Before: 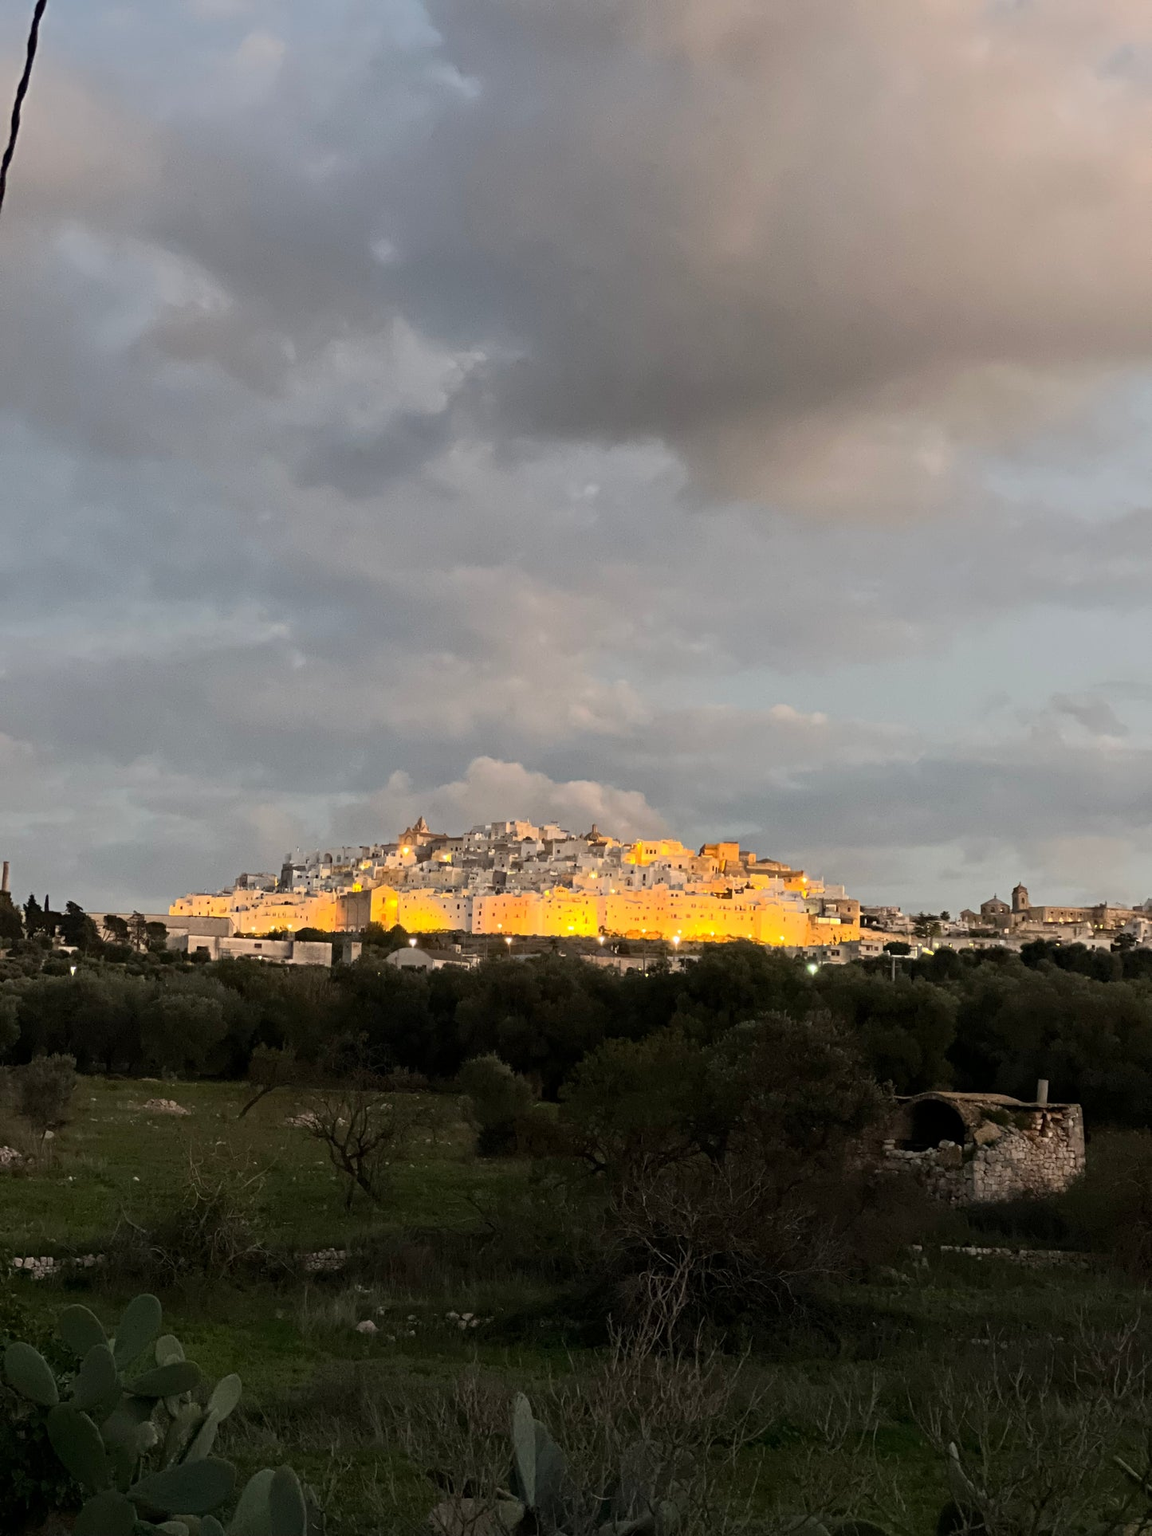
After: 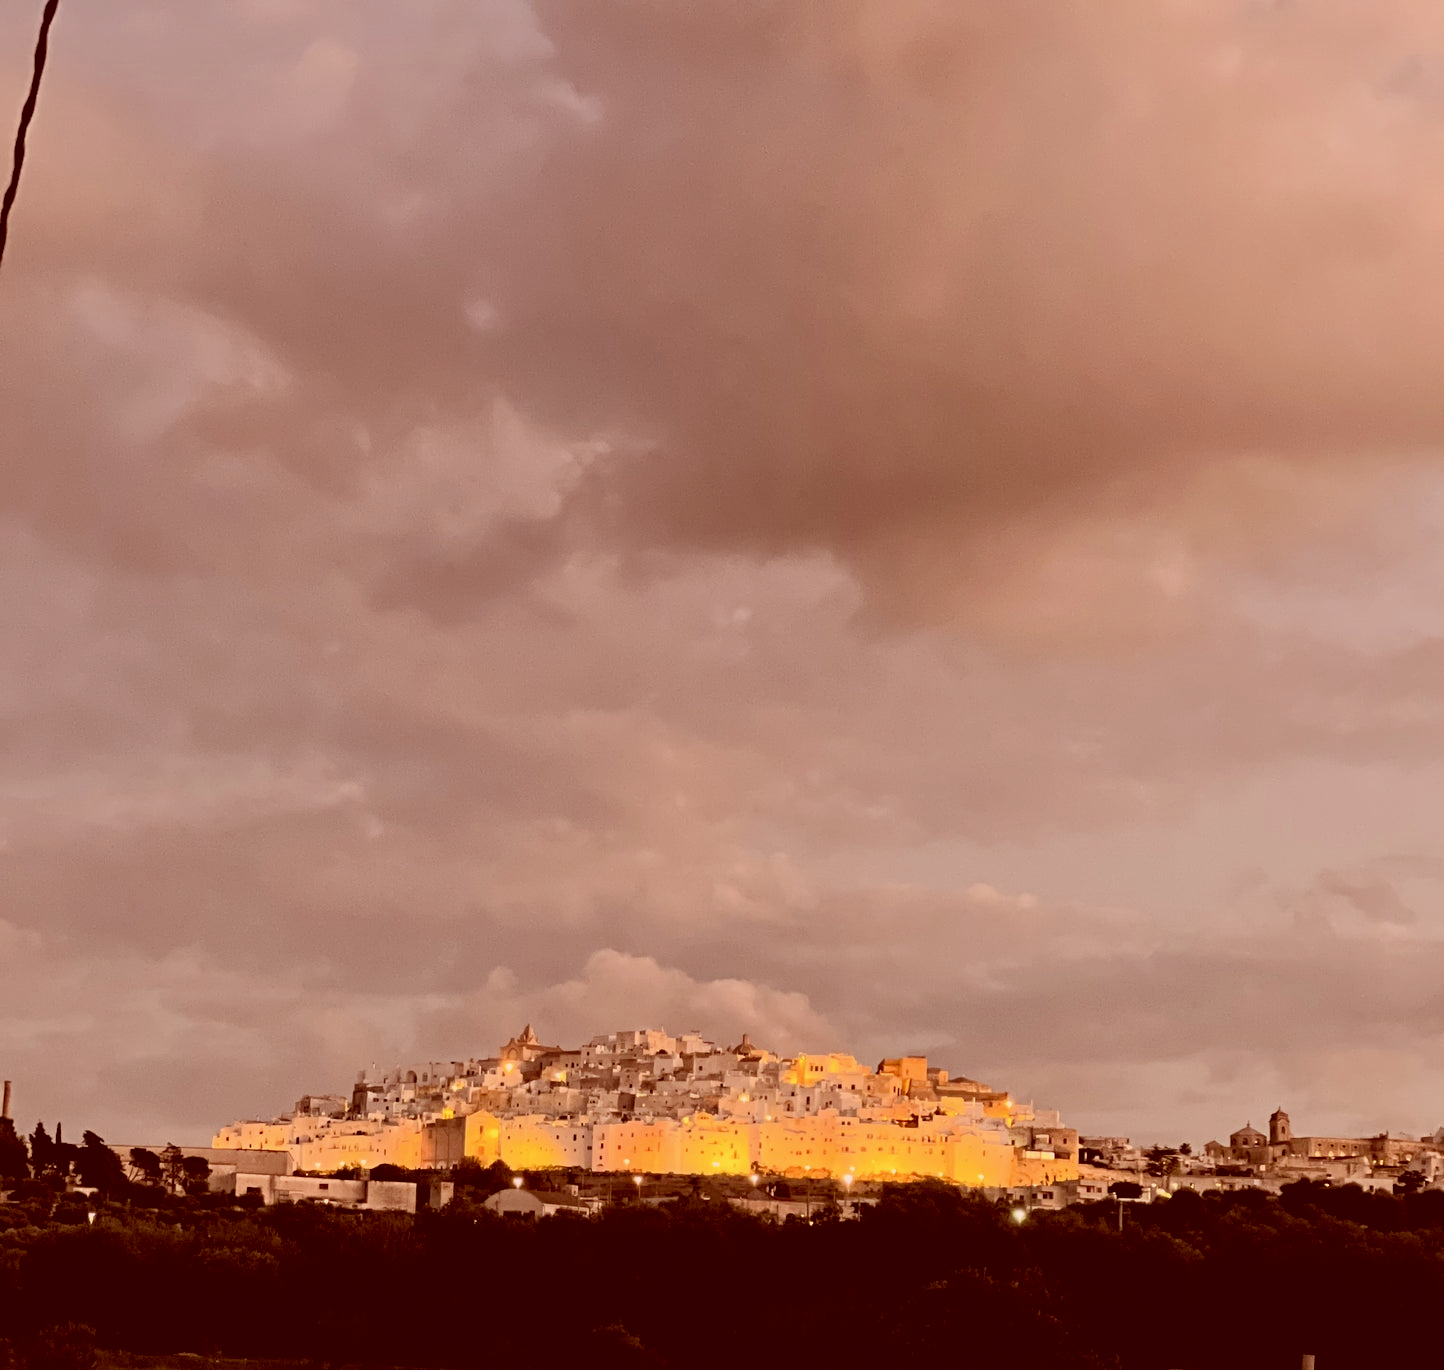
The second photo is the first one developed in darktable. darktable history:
crop: bottom 28.87%
color correction: highlights a* 9.19, highlights b* 9.09, shadows a* 39.75, shadows b* 39.48, saturation 0.783
filmic rgb: black relative exposure -5.76 EV, white relative exposure 3.39 EV, hardness 3.67
